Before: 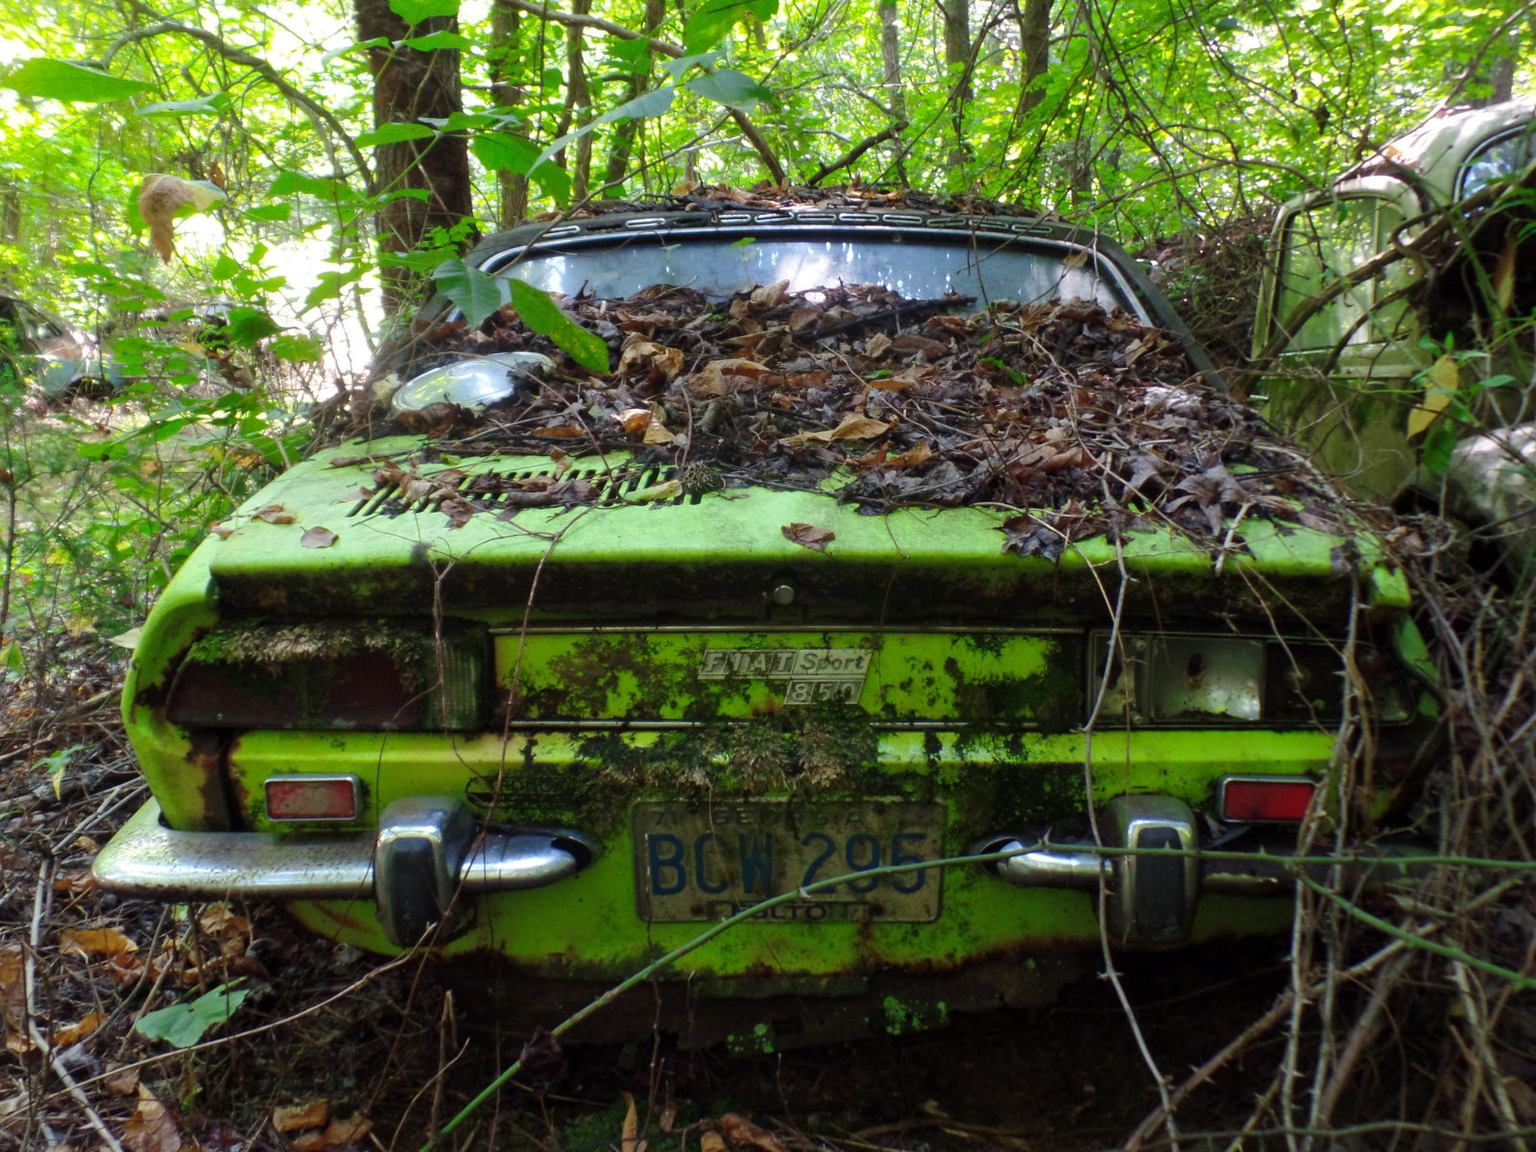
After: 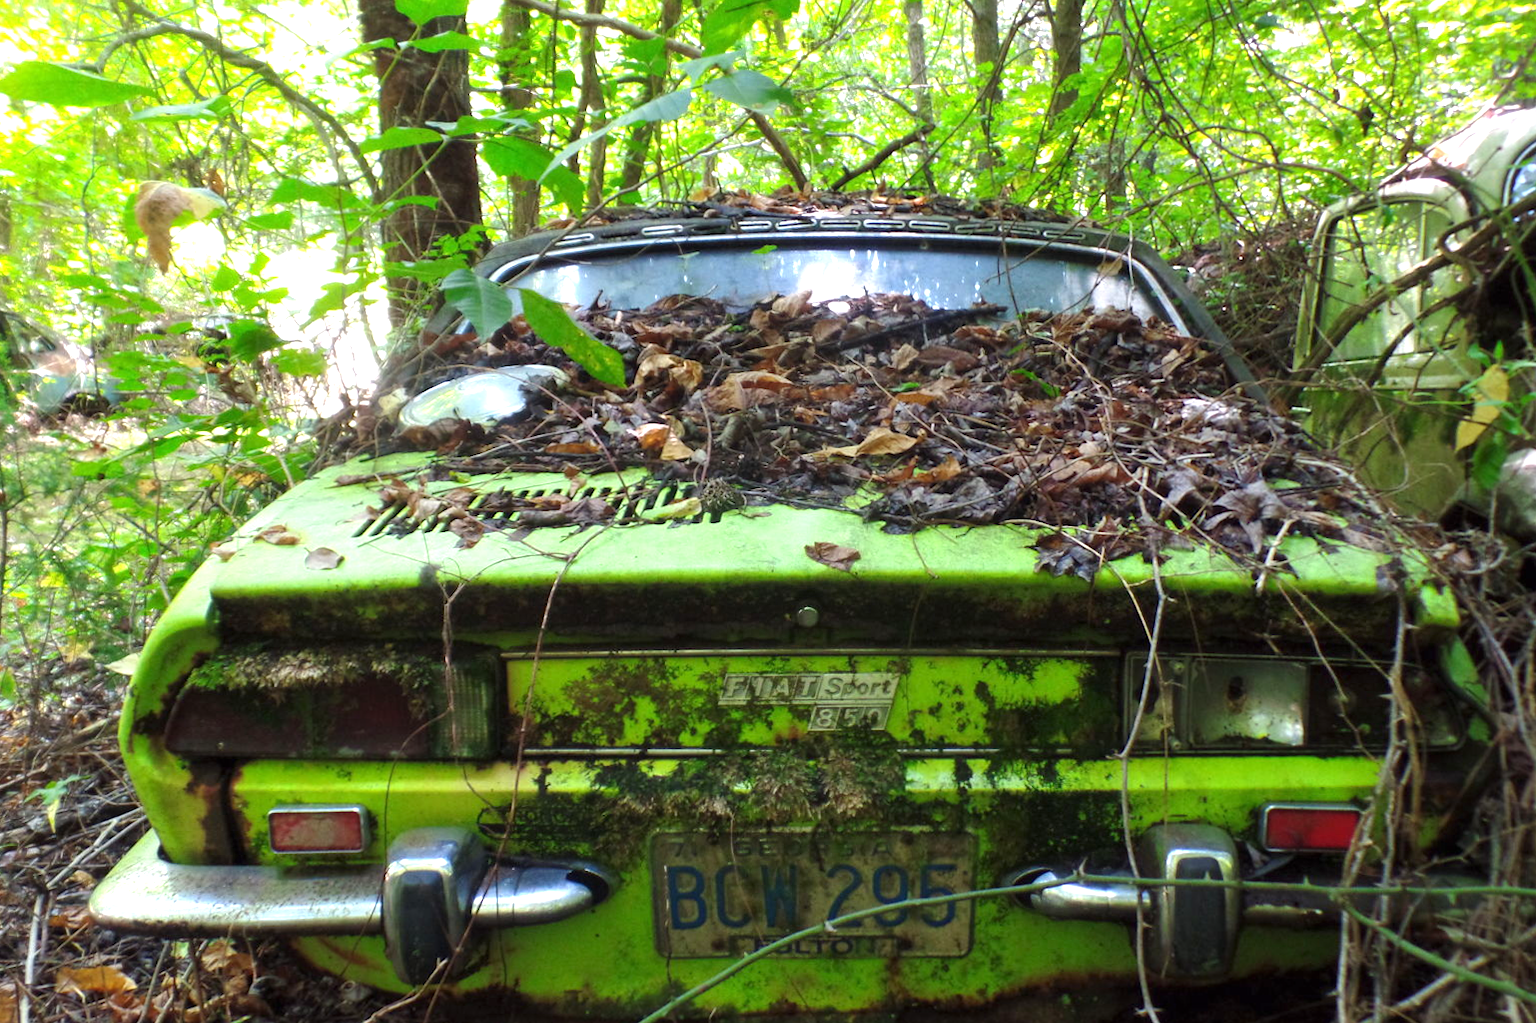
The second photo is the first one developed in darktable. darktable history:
crop and rotate: angle 0.2°, left 0.275%, right 3.127%, bottom 14.18%
exposure: black level correction 0, exposure 0.7 EV, compensate exposure bias true, compensate highlight preservation false
